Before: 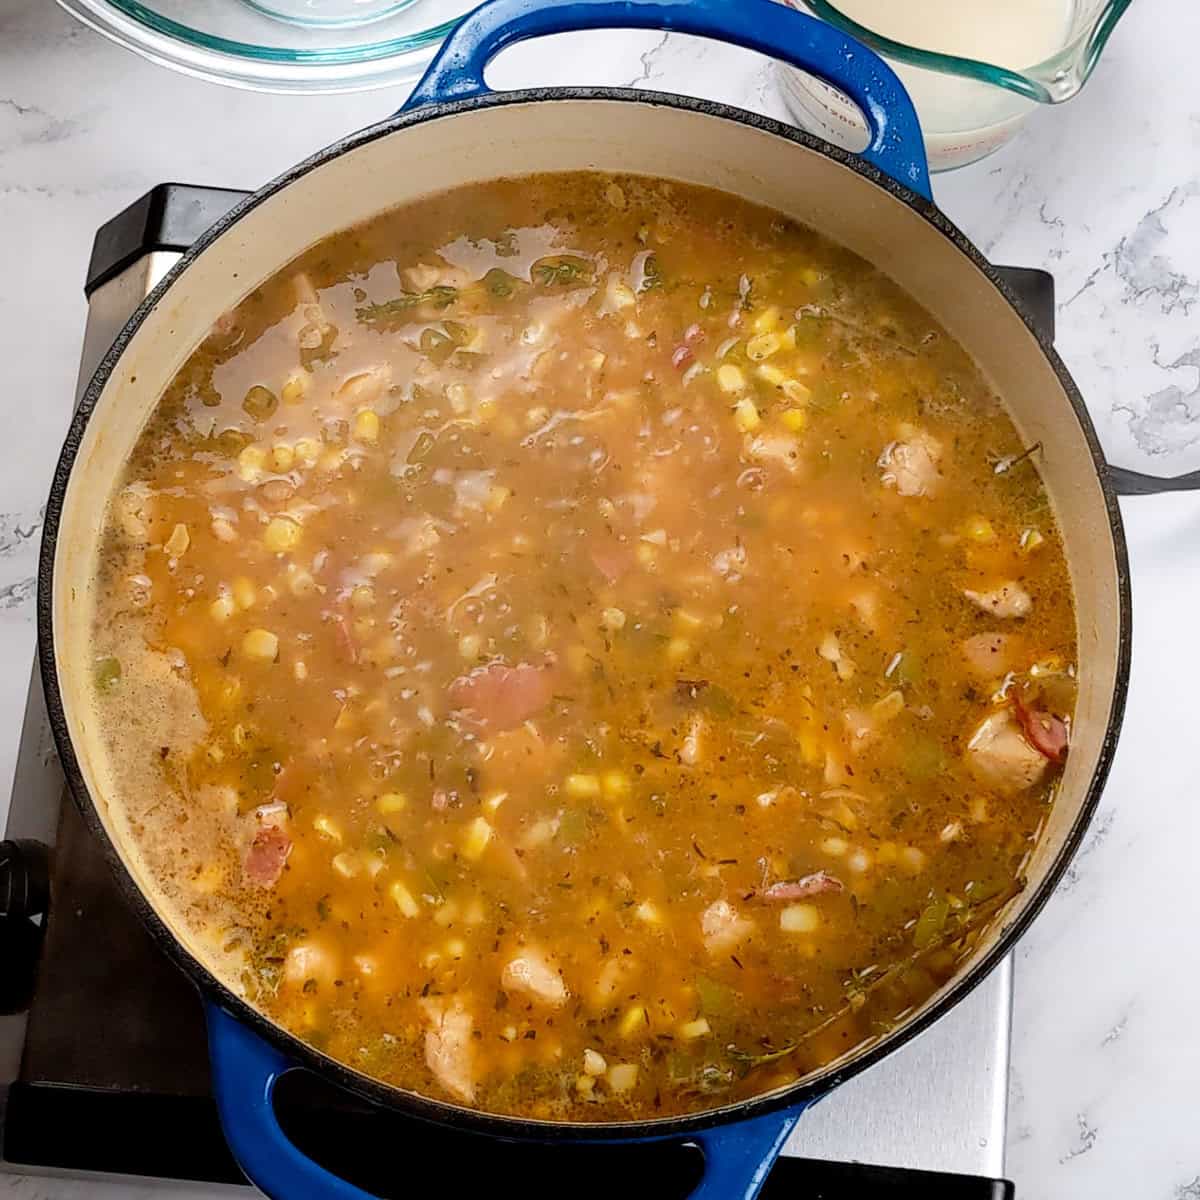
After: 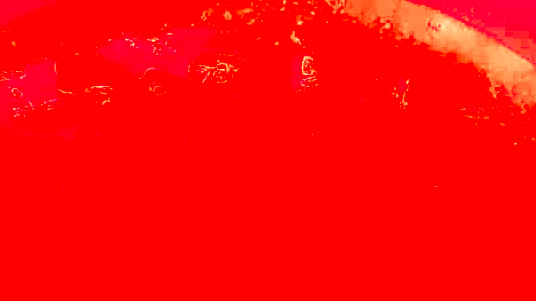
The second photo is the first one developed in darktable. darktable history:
white balance: red 4.26, blue 1.802
crop: left 28.64%, top 16.832%, right 26.637%, bottom 58.055%
bloom: size 16%, threshold 98%, strength 20%
